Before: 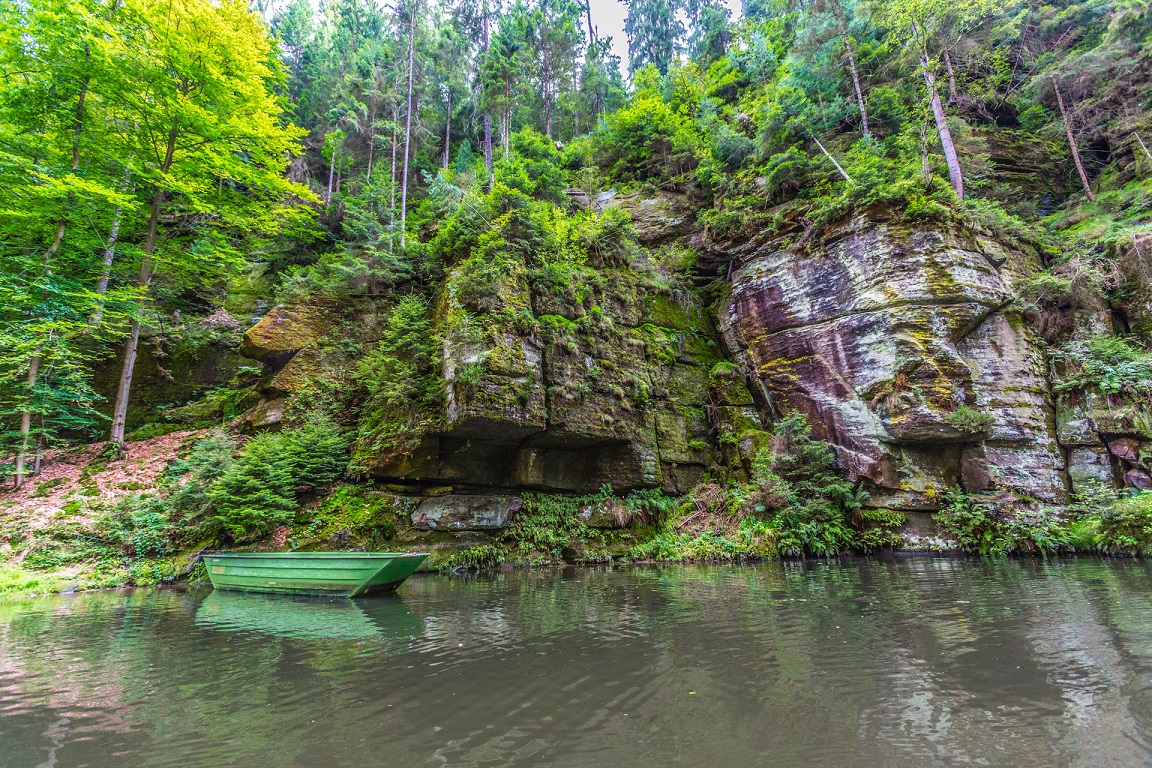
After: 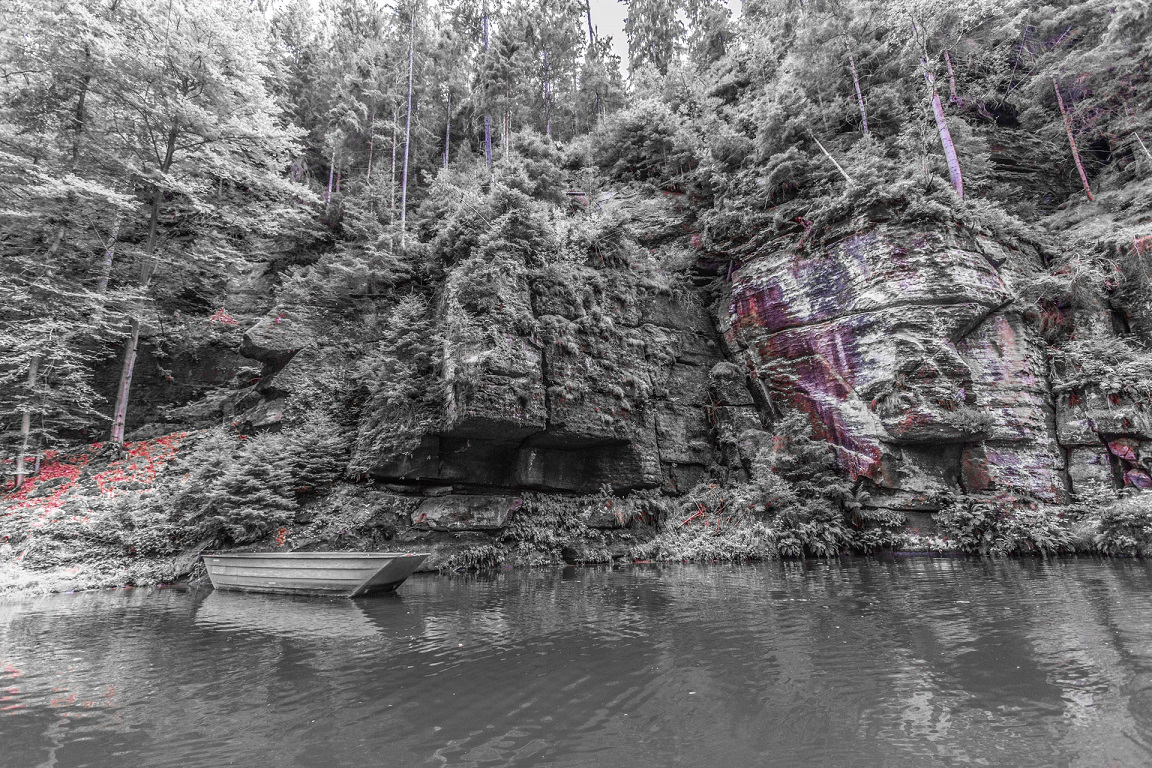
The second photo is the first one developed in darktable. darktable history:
color zones: curves: ch0 [(0, 0.278) (0.143, 0.5) (0.286, 0.5) (0.429, 0.5) (0.571, 0.5) (0.714, 0.5) (0.857, 0.5) (1, 0.5)]; ch1 [(0, 1) (0.143, 0.165) (0.286, 0) (0.429, 0) (0.571, 0) (0.714, 0) (0.857, 0.5) (1, 0.5)]; ch2 [(0, 0.508) (0.143, 0.5) (0.286, 0.5) (0.429, 0.5) (0.571, 0.5) (0.714, 0.5) (0.857, 0.5) (1, 0.5)], mix 18.25%
